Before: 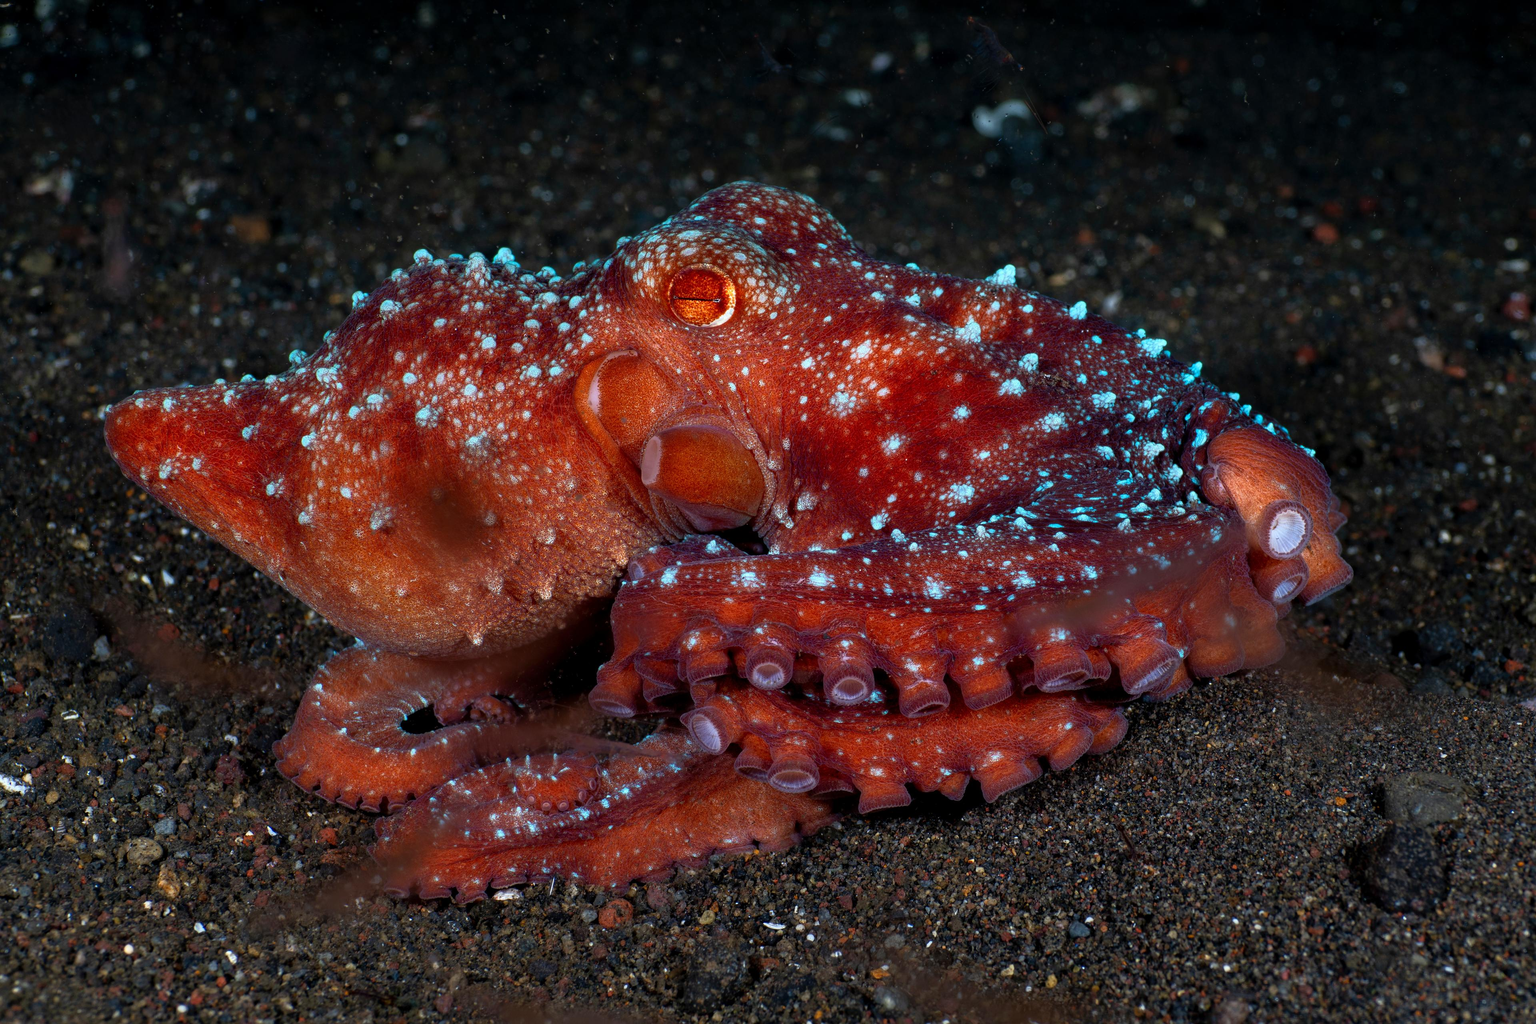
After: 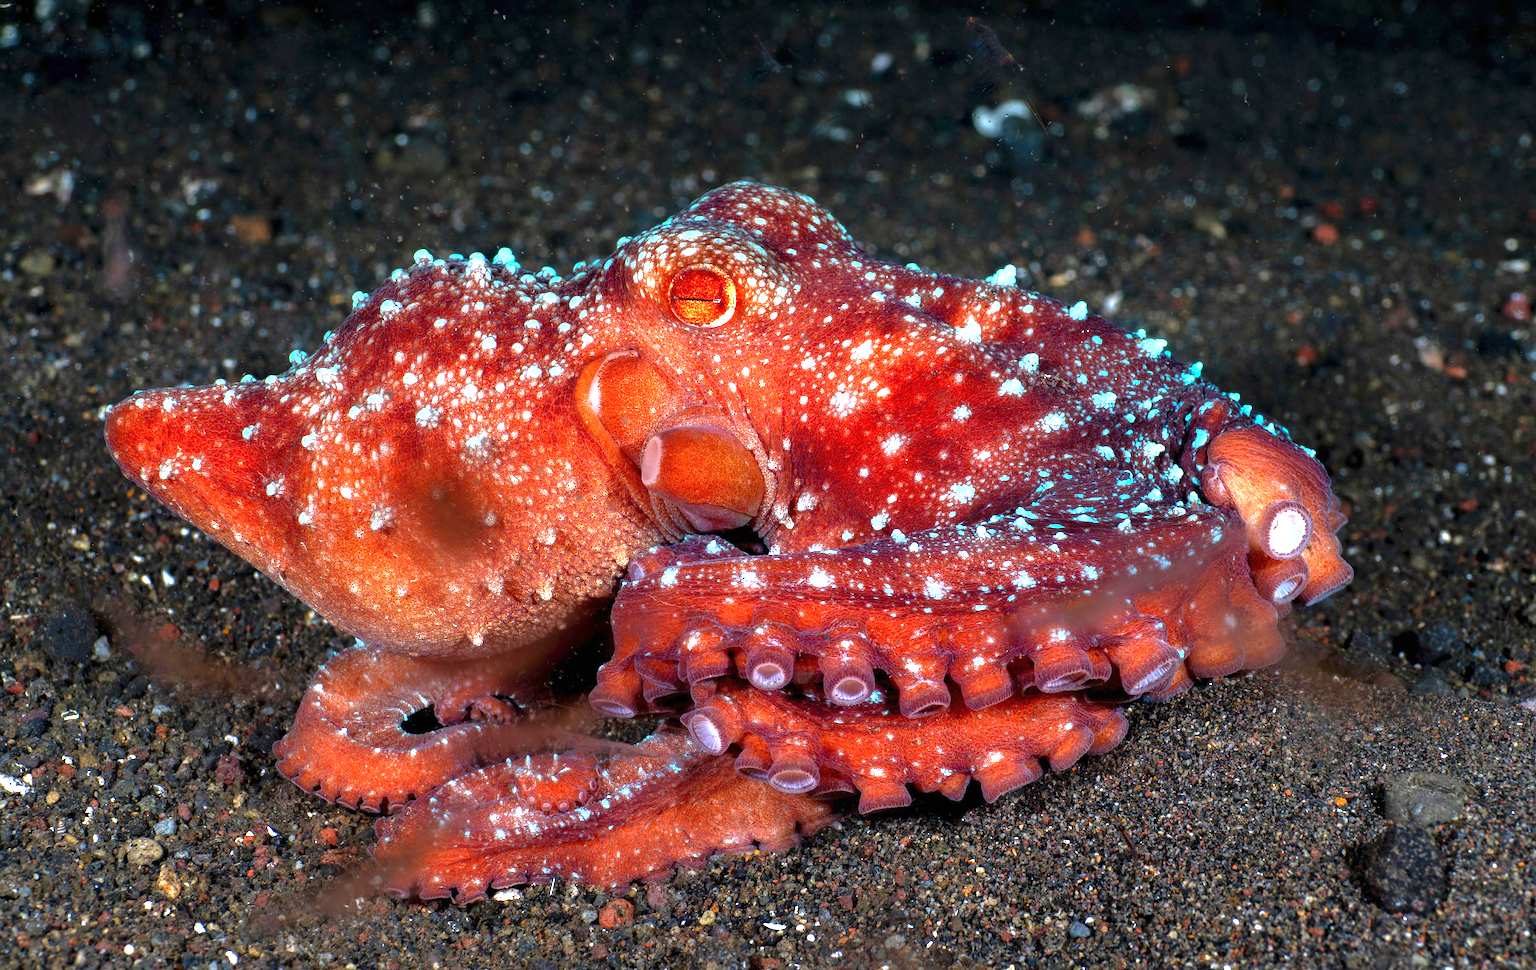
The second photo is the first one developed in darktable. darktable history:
crop and rotate: top 0.004%, bottom 5.235%
exposure: black level correction 0, exposure 1.534 EV, compensate exposure bias true, compensate highlight preservation false
